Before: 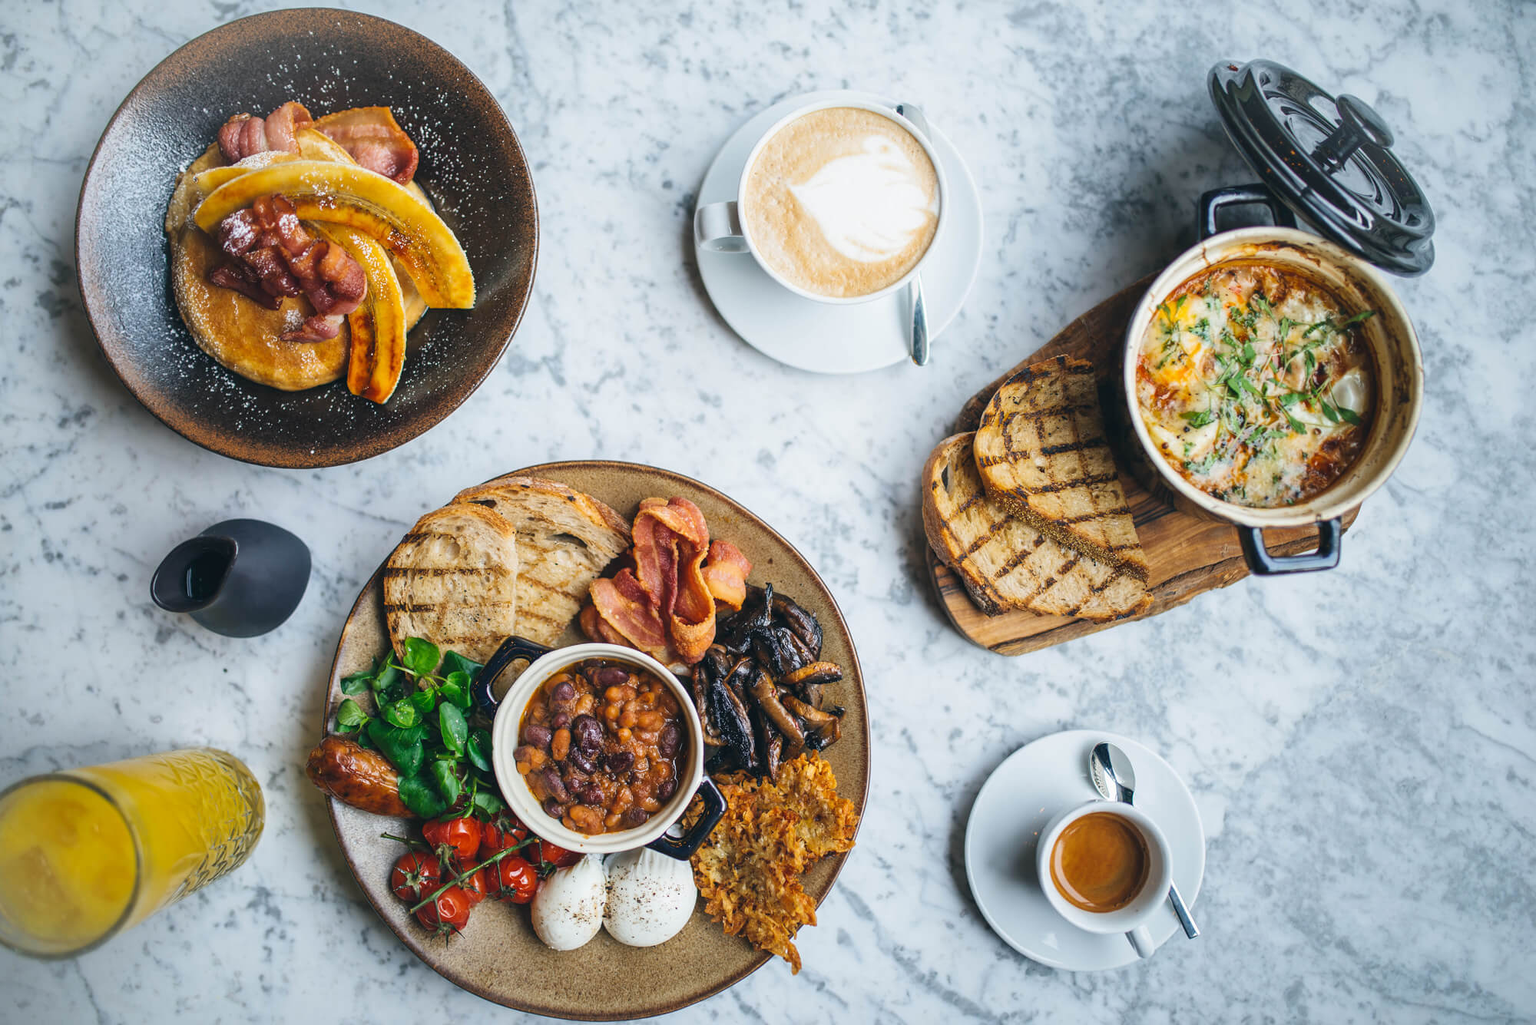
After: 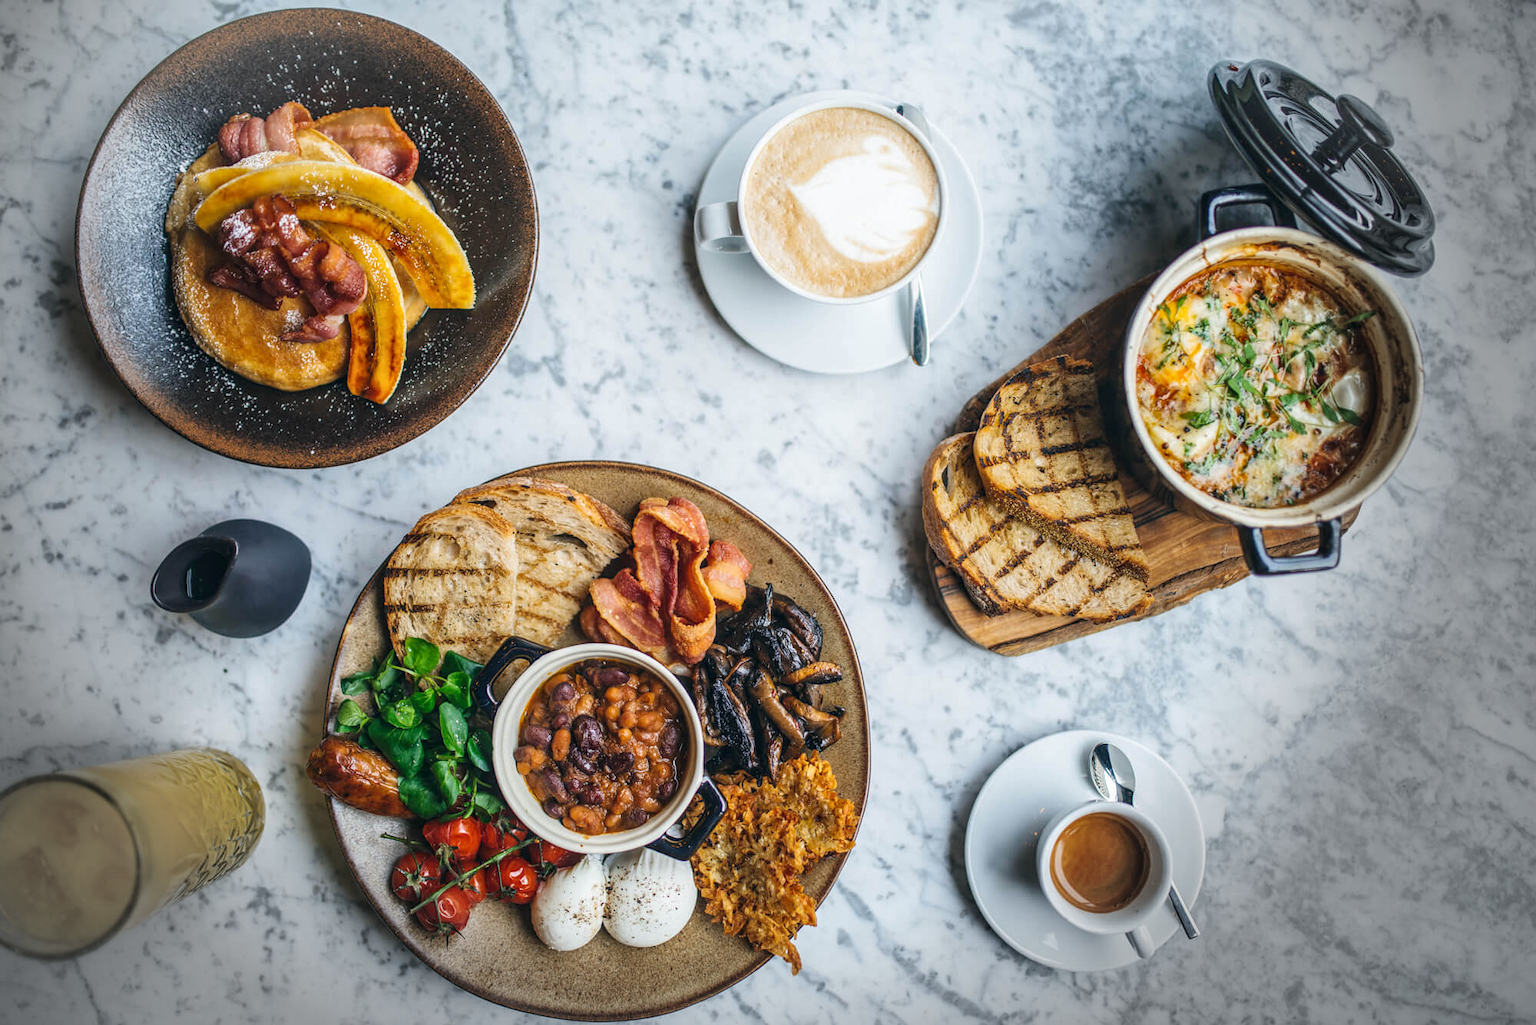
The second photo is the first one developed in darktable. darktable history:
local contrast: on, module defaults
vignetting: fall-off start 76.28%, fall-off radius 26.16%, saturation -0.643, center (-0.069, -0.314), width/height ratio 0.973
